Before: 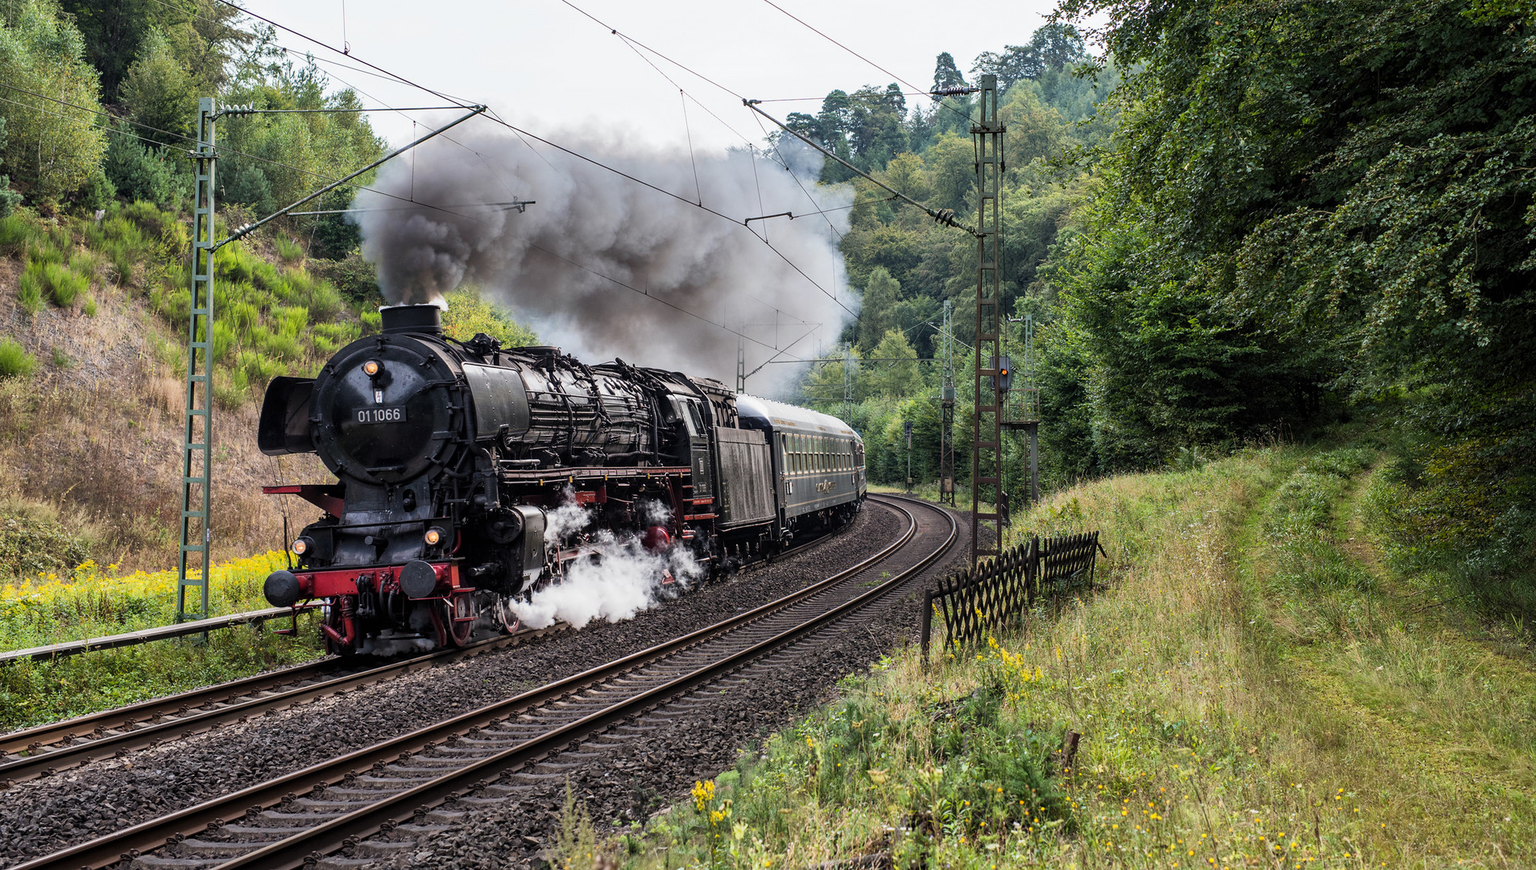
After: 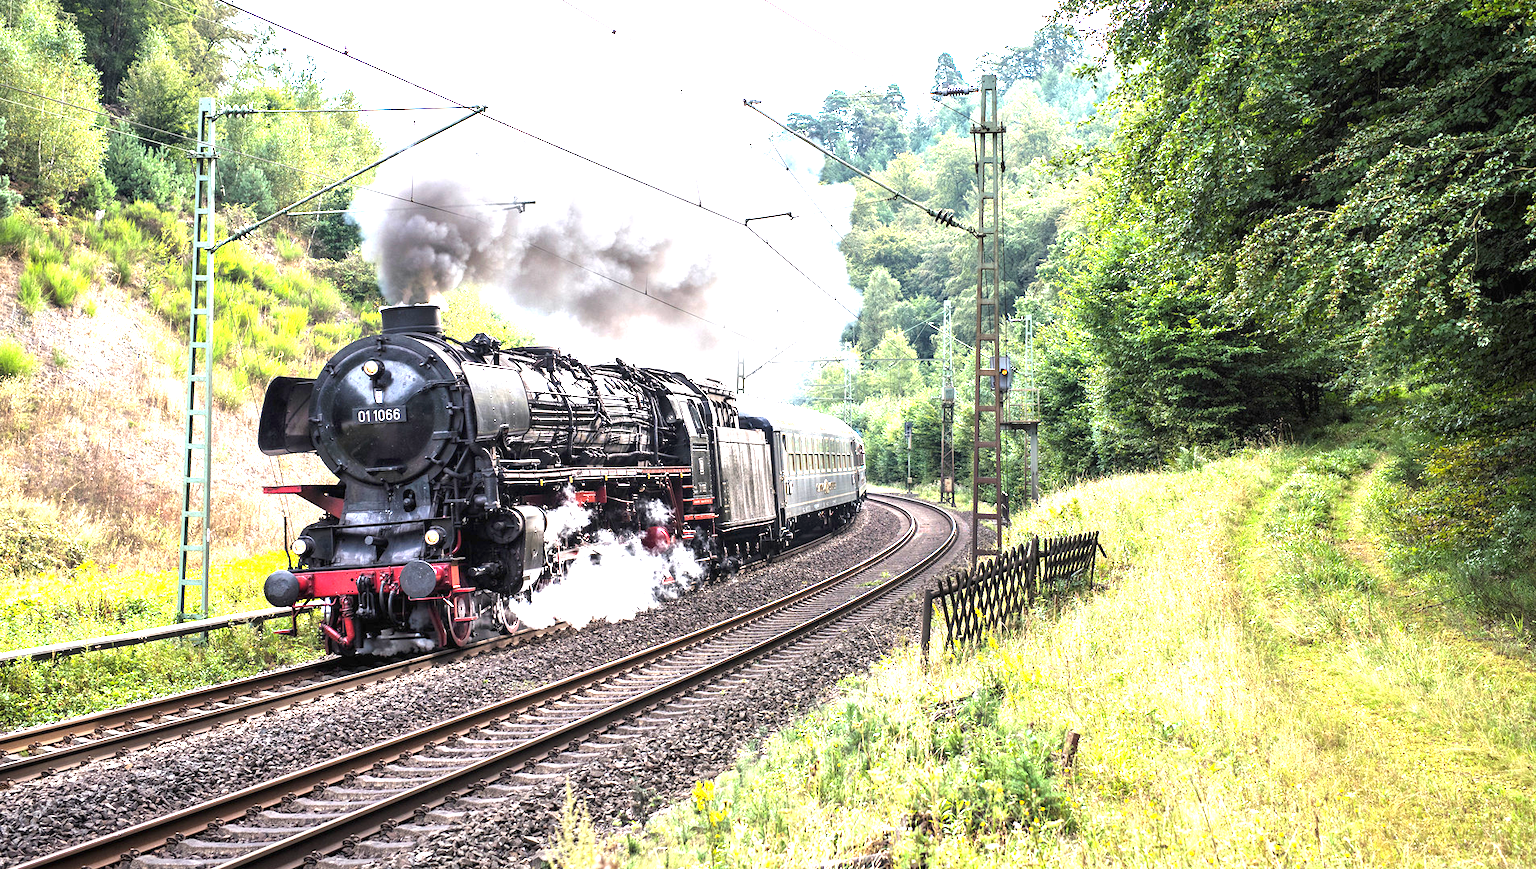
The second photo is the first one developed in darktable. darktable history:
exposure: black level correction 0, exposure 1.5 EV, compensate exposure bias true, compensate highlight preservation false
vignetting: fall-off start 80.87%, fall-off radius 61.59%, brightness -0.384, saturation 0.007, center (0, 0.007), automatic ratio true, width/height ratio 1.418
local contrast: mode bilateral grid, contrast 100, coarseness 100, detail 91%, midtone range 0.2
white balance: emerald 1
